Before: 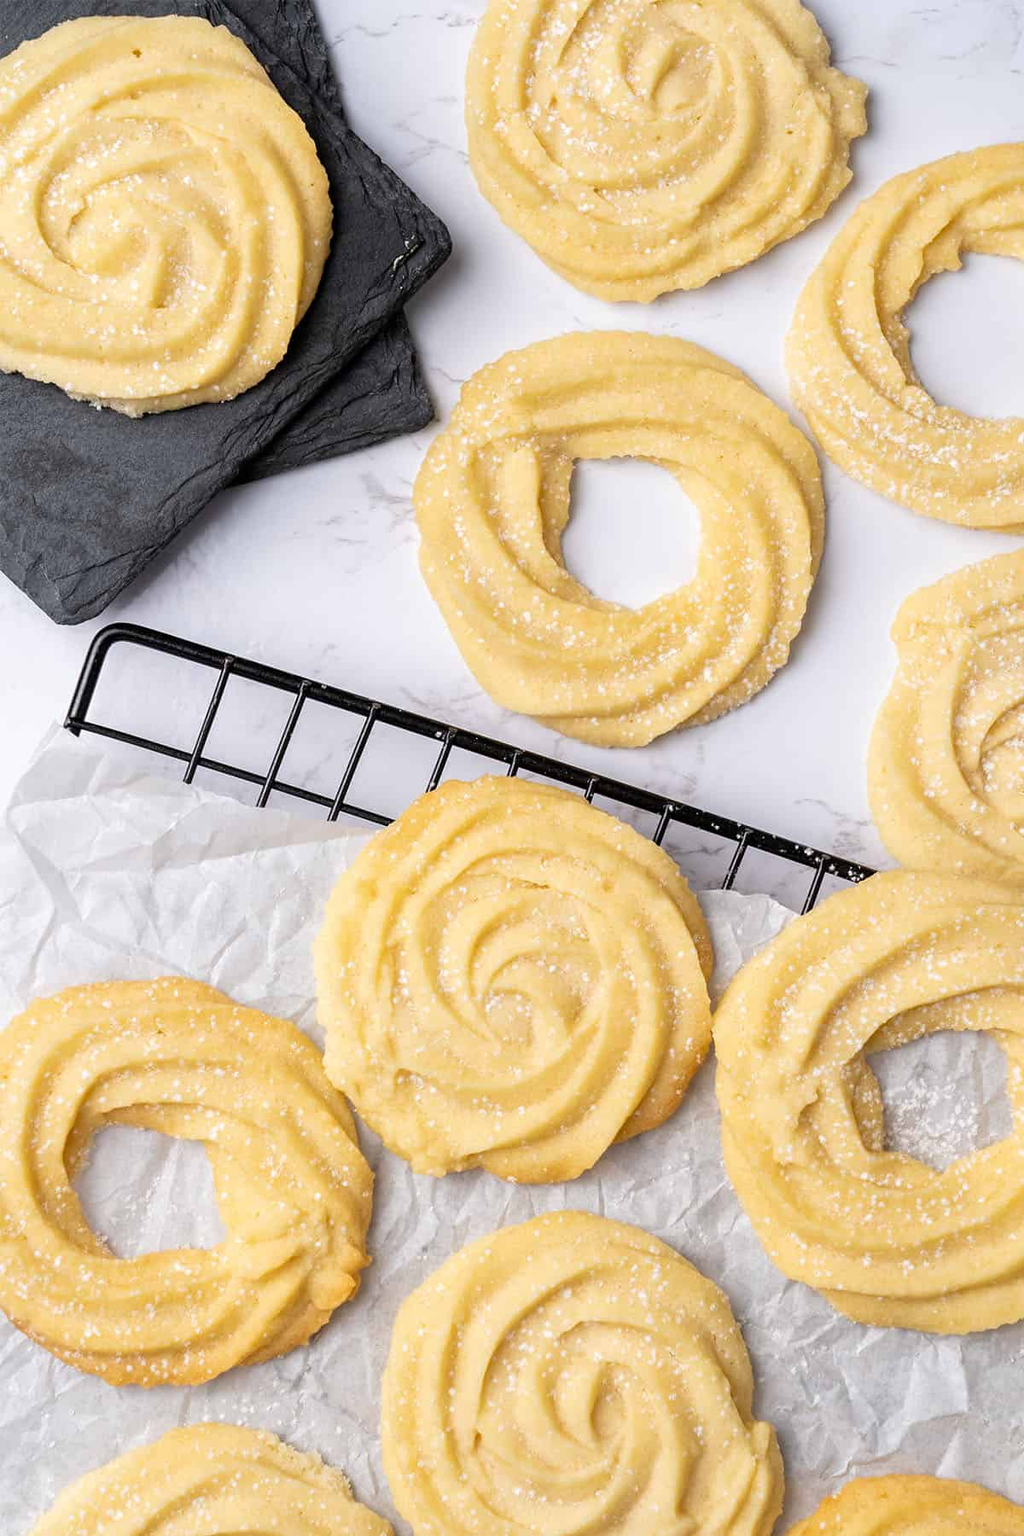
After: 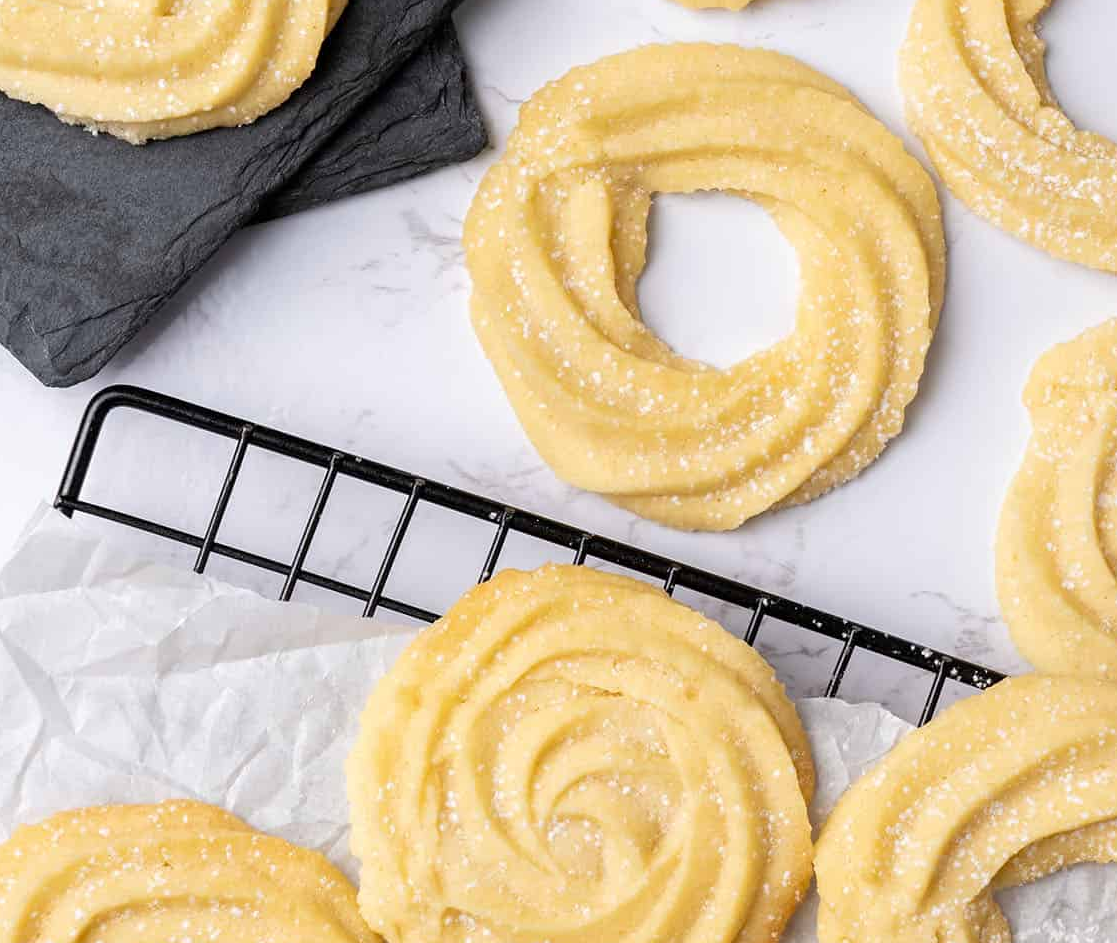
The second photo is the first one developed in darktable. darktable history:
crop: left 1.774%, top 19.221%, right 5.077%, bottom 28.343%
